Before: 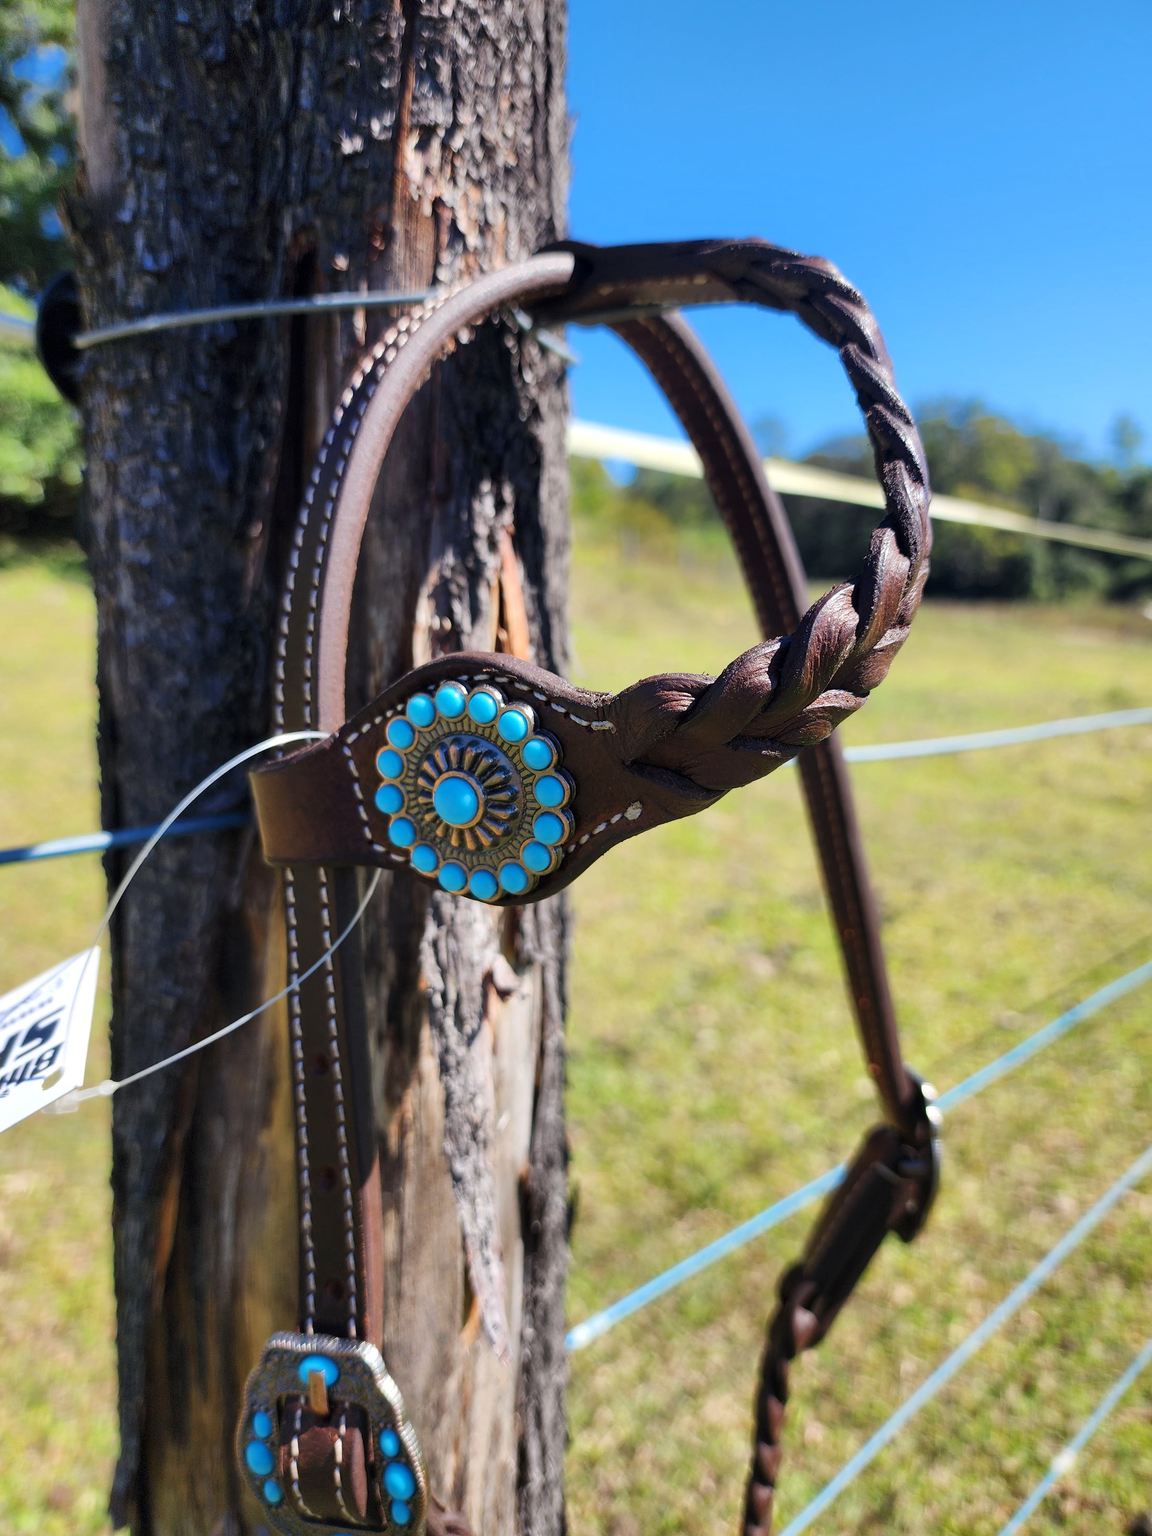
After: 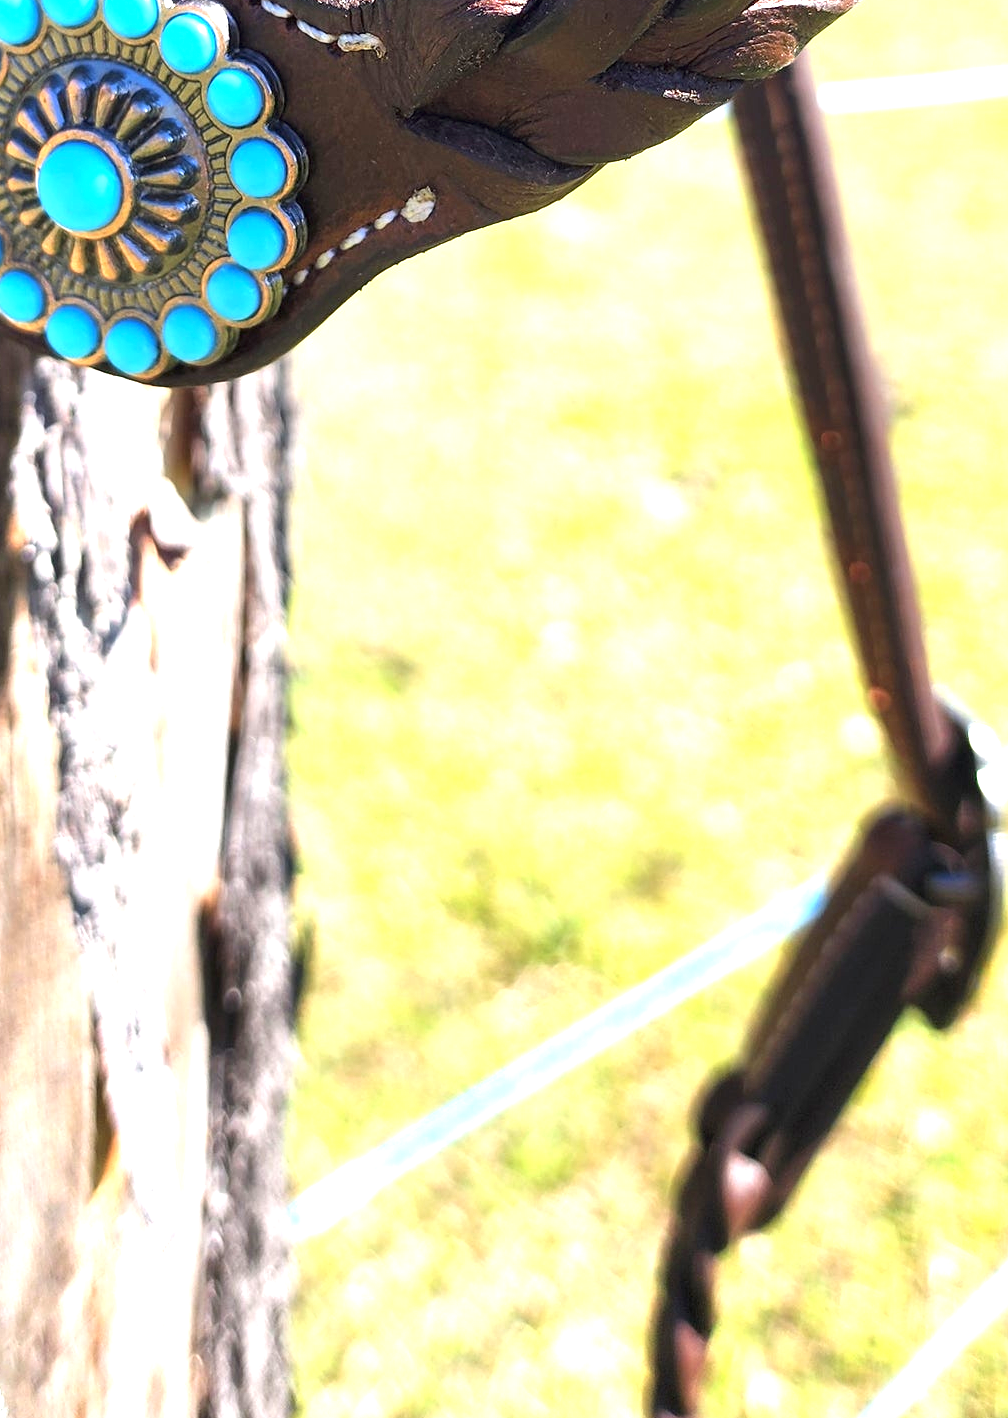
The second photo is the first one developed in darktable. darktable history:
exposure: black level correction 0, exposure 1.5 EV, compensate highlight preservation false
crop: left 35.976%, top 45.819%, right 18.162%, bottom 5.807%
